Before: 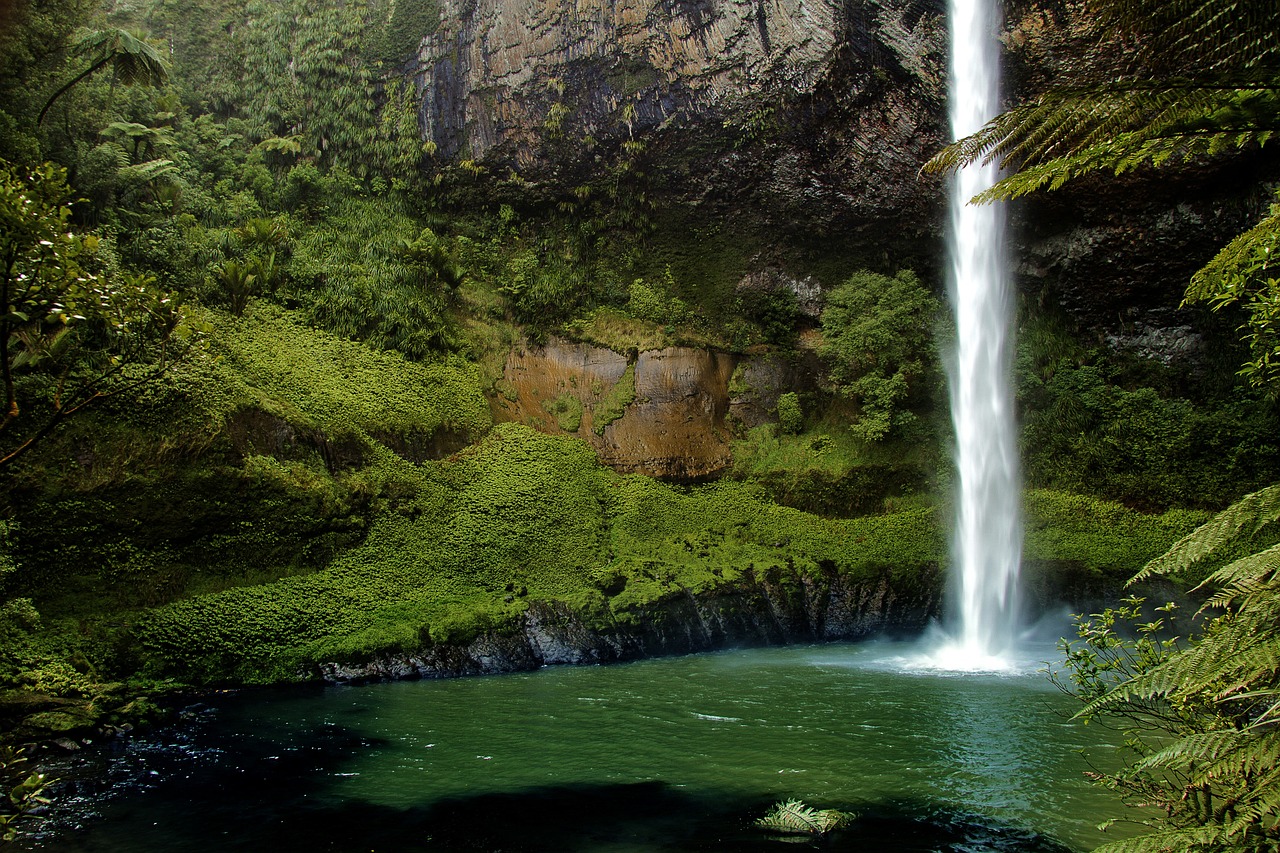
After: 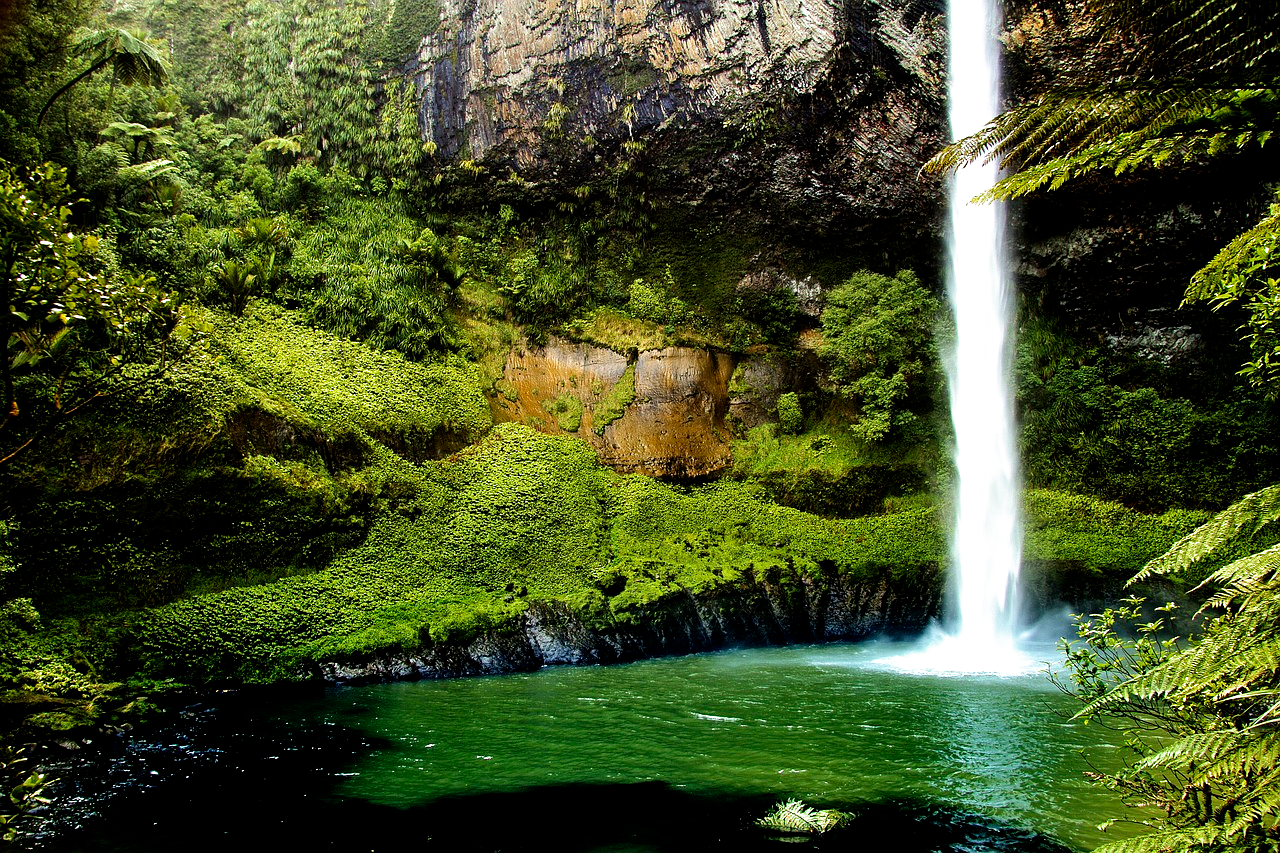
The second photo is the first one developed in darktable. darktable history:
filmic rgb: black relative exposure -8.7 EV, white relative exposure 2.7 EV, threshold 3 EV, target black luminance 0%, hardness 6.25, latitude 76.53%, contrast 1.326, shadows ↔ highlights balance -0.349%, preserve chrominance no, color science v4 (2020), enable highlight reconstruction true
exposure: black level correction 0.001, exposure 0.955 EV, compensate exposure bias true, compensate highlight preservation false
